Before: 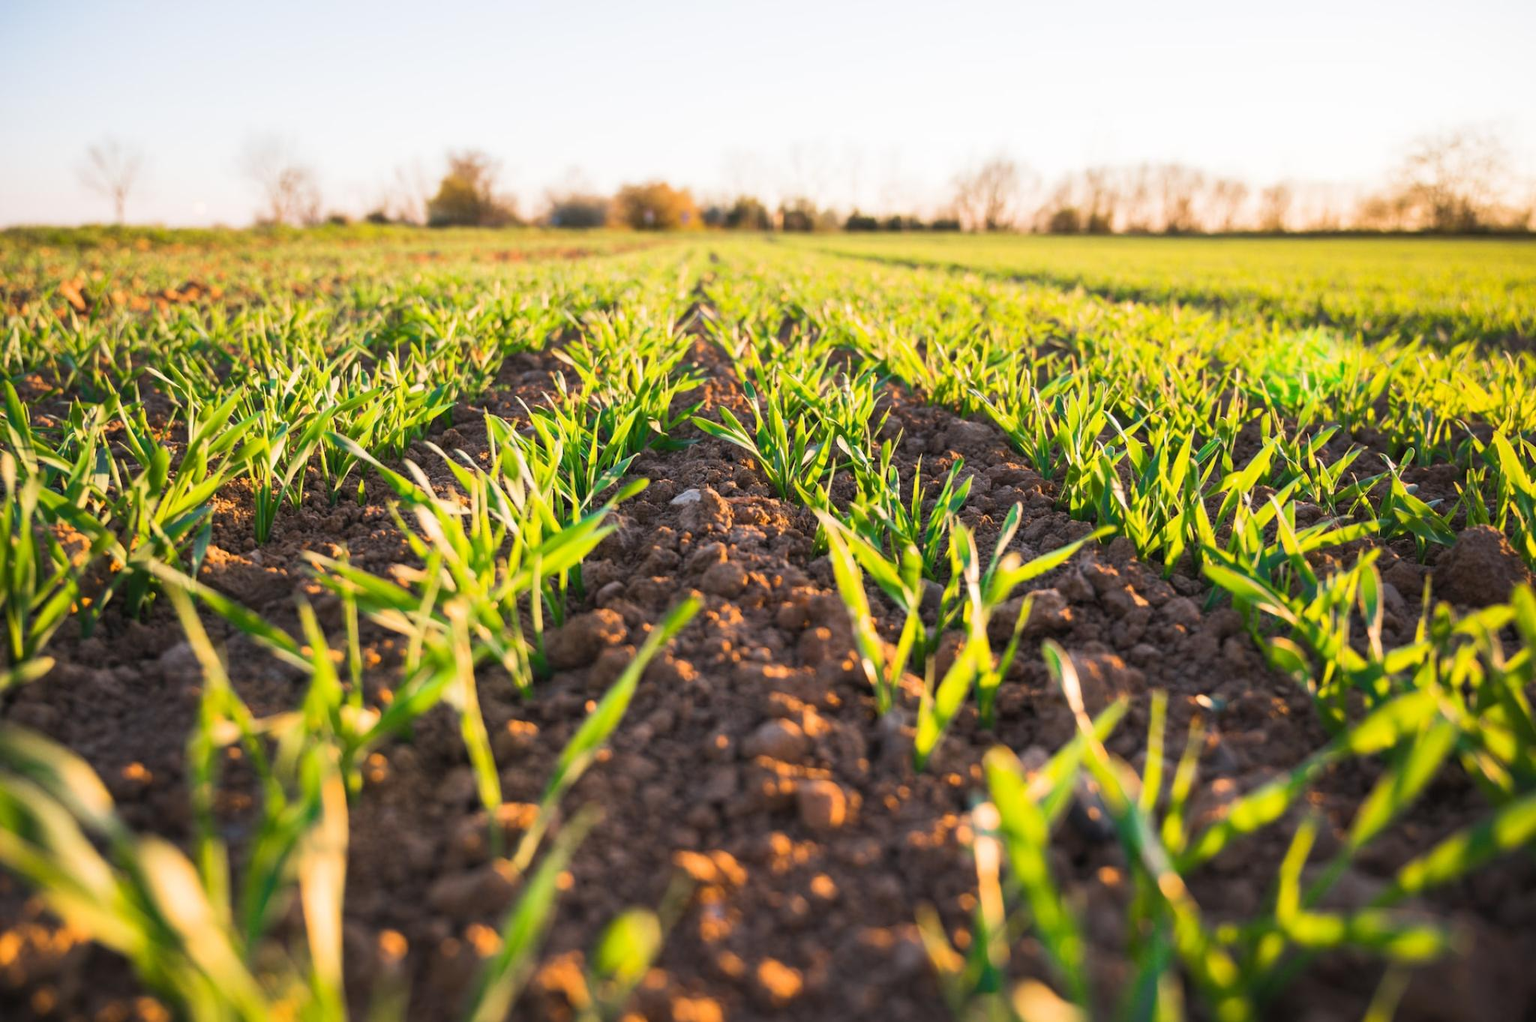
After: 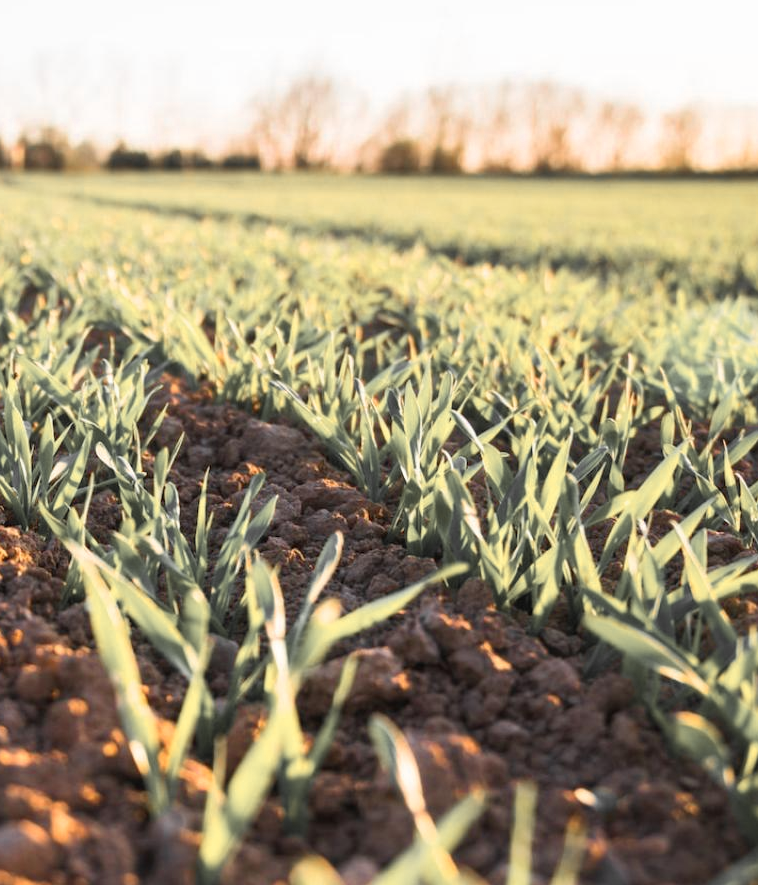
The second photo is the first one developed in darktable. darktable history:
color zones: curves: ch0 [(0, 0.447) (0.184, 0.543) (0.323, 0.476) (0.429, 0.445) (0.571, 0.443) (0.714, 0.451) (0.857, 0.452) (1, 0.447)]; ch1 [(0, 0.464) (0.176, 0.46) (0.287, 0.177) (0.429, 0.002) (0.571, 0) (0.714, 0) (0.857, 0) (1, 0.464)]
crop and rotate: left 49.822%, top 10.147%, right 13.149%, bottom 24.864%
